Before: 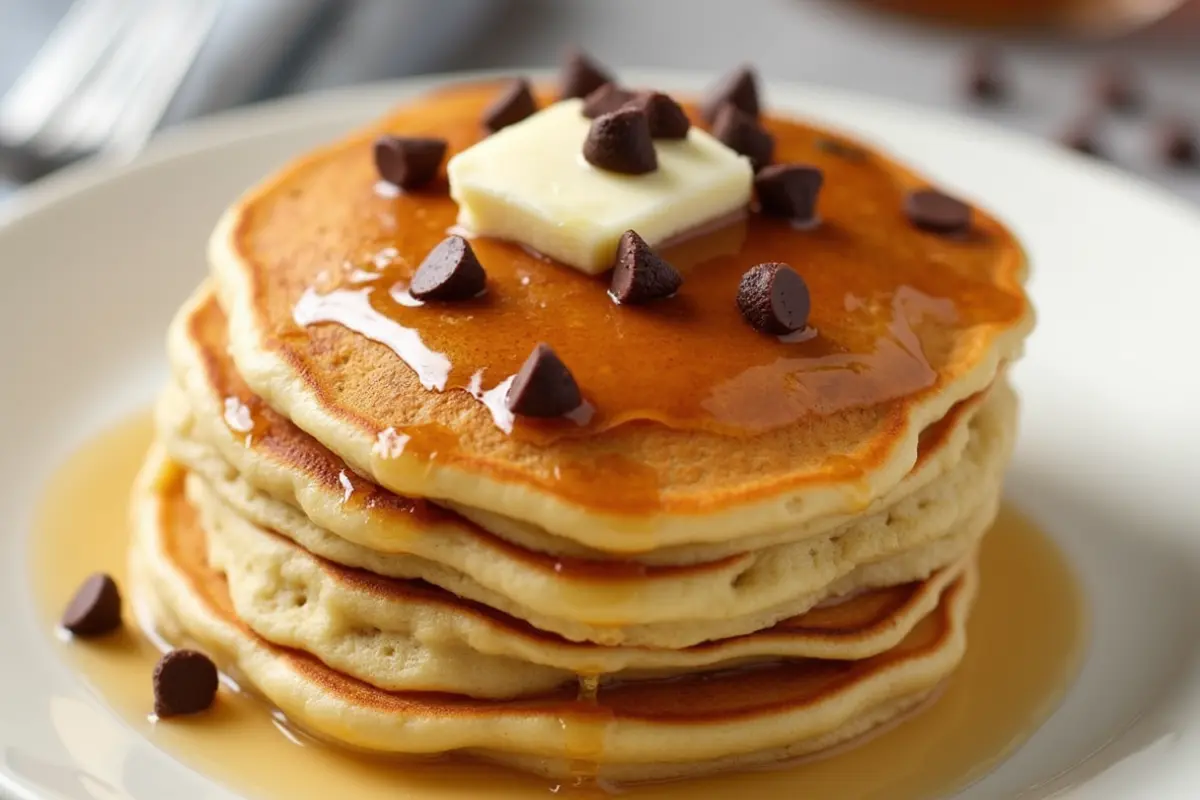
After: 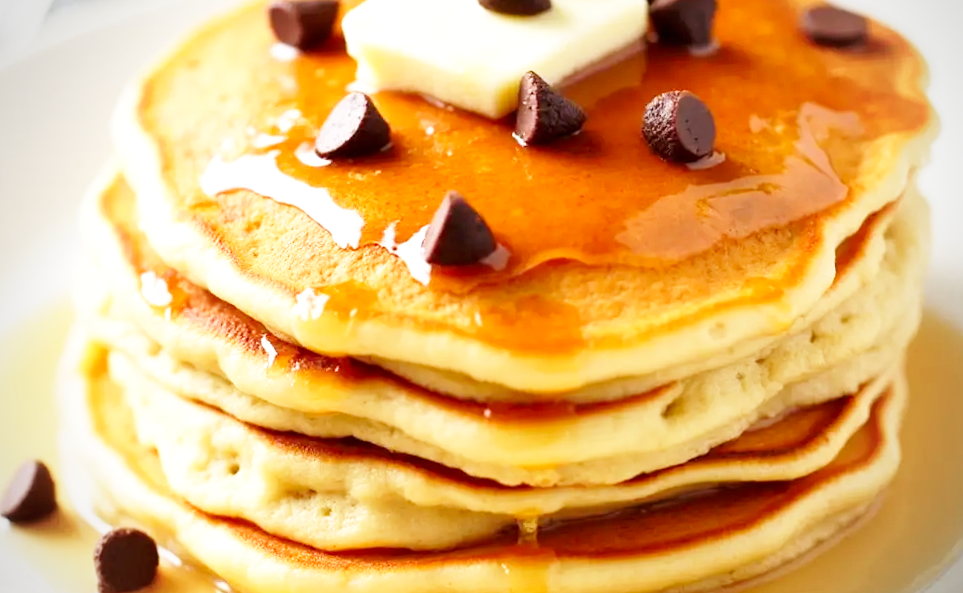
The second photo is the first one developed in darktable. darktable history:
crop and rotate: left 4.842%, top 15.51%, right 10.668%
rotate and perspective: rotation -5°, crop left 0.05, crop right 0.952, crop top 0.11, crop bottom 0.89
exposure: black level correction 0, exposure 0.5 EV, compensate highlight preservation false
base curve: curves: ch0 [(0, 0) (0.005, 0.002) (0.15, 0.3) (0.4, 0.7) (0.75, 0.95) (1, 1)], preserve colors none
vignetting: fall-off radius 63.6%
